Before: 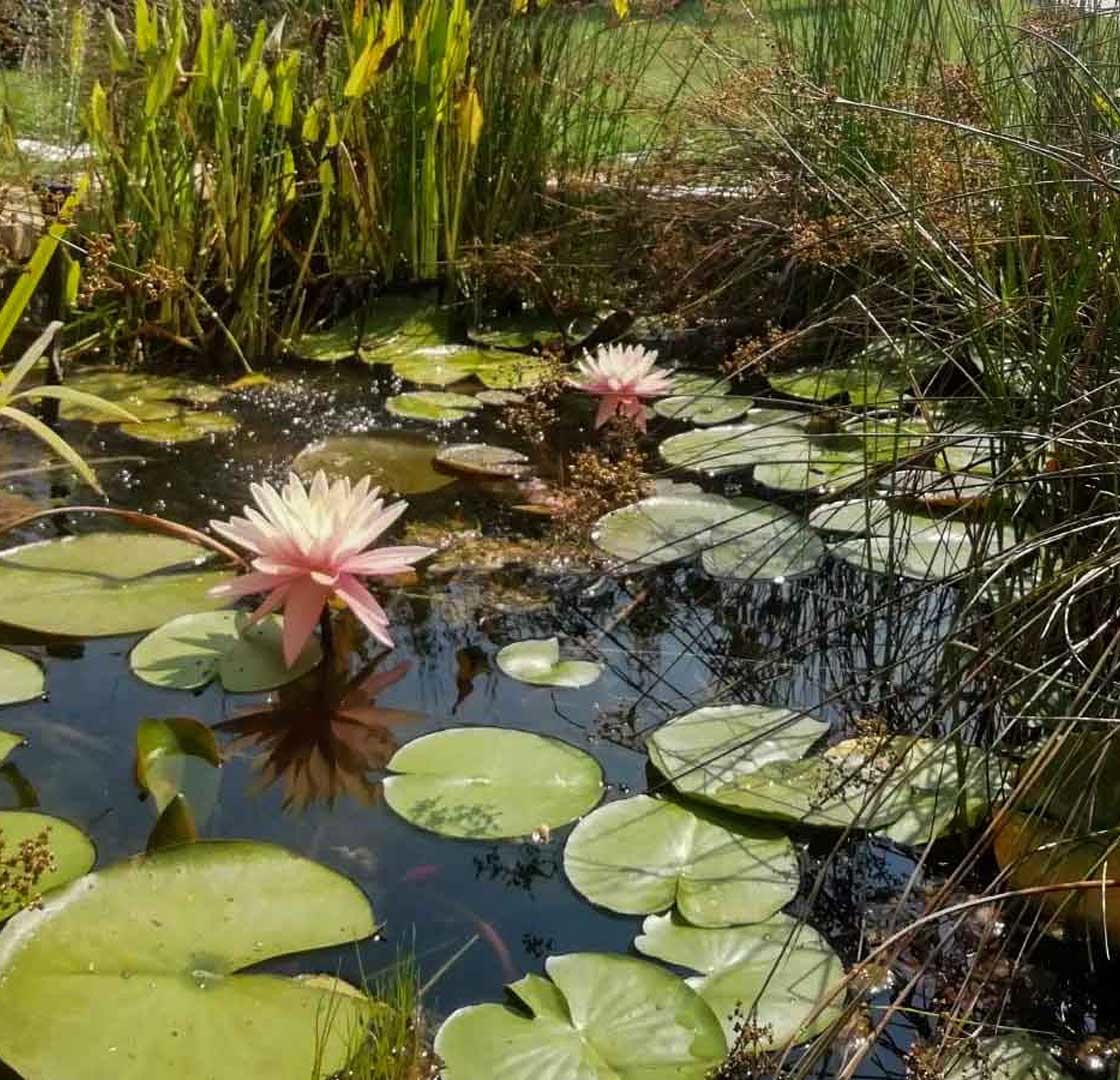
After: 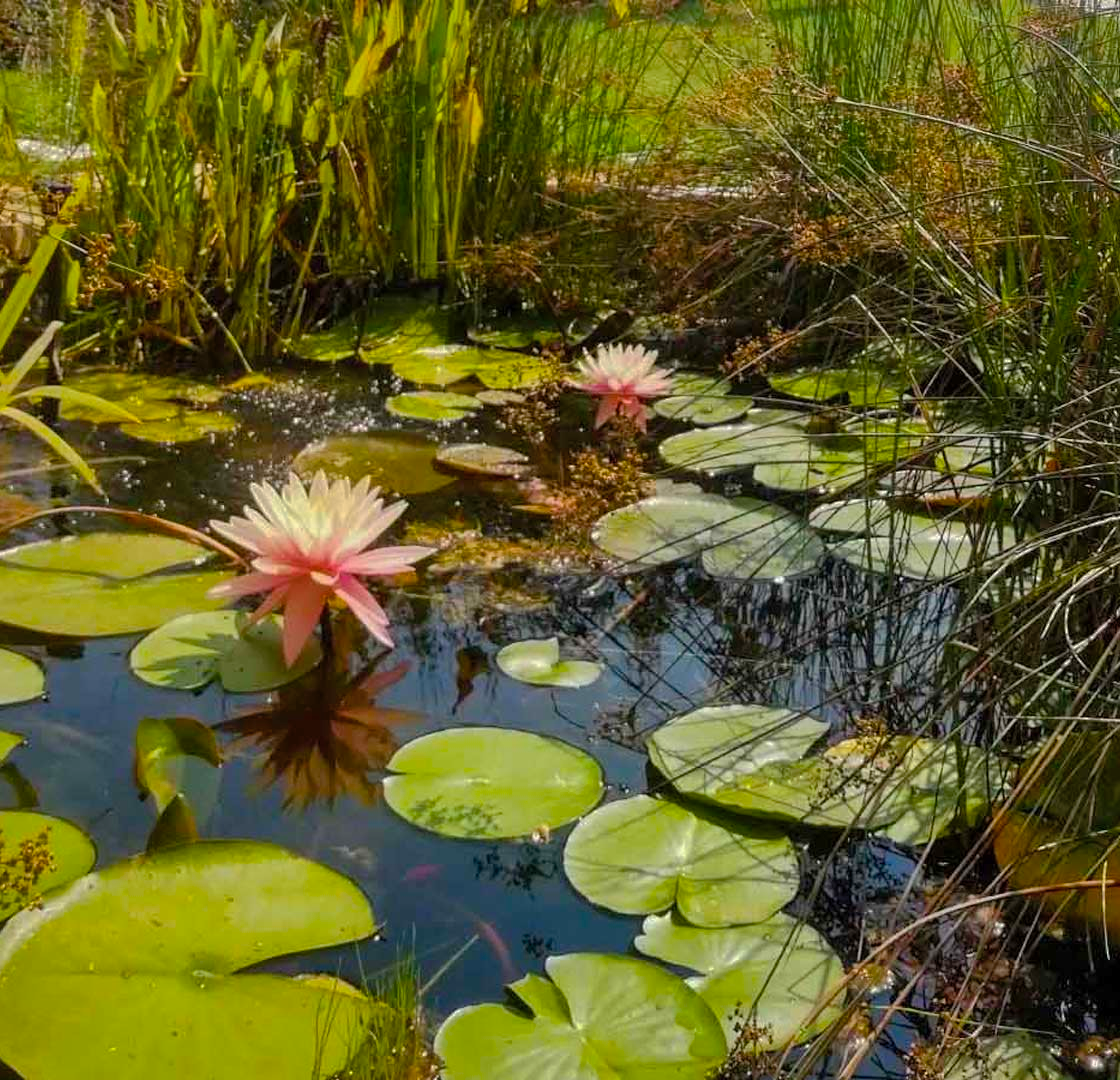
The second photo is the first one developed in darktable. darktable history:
shadows and highlights: shadows 40, highlights -60
color balance rgb: linear chroma grading › global chroma 15%, perceptual saturation grading › global saturation 30%
